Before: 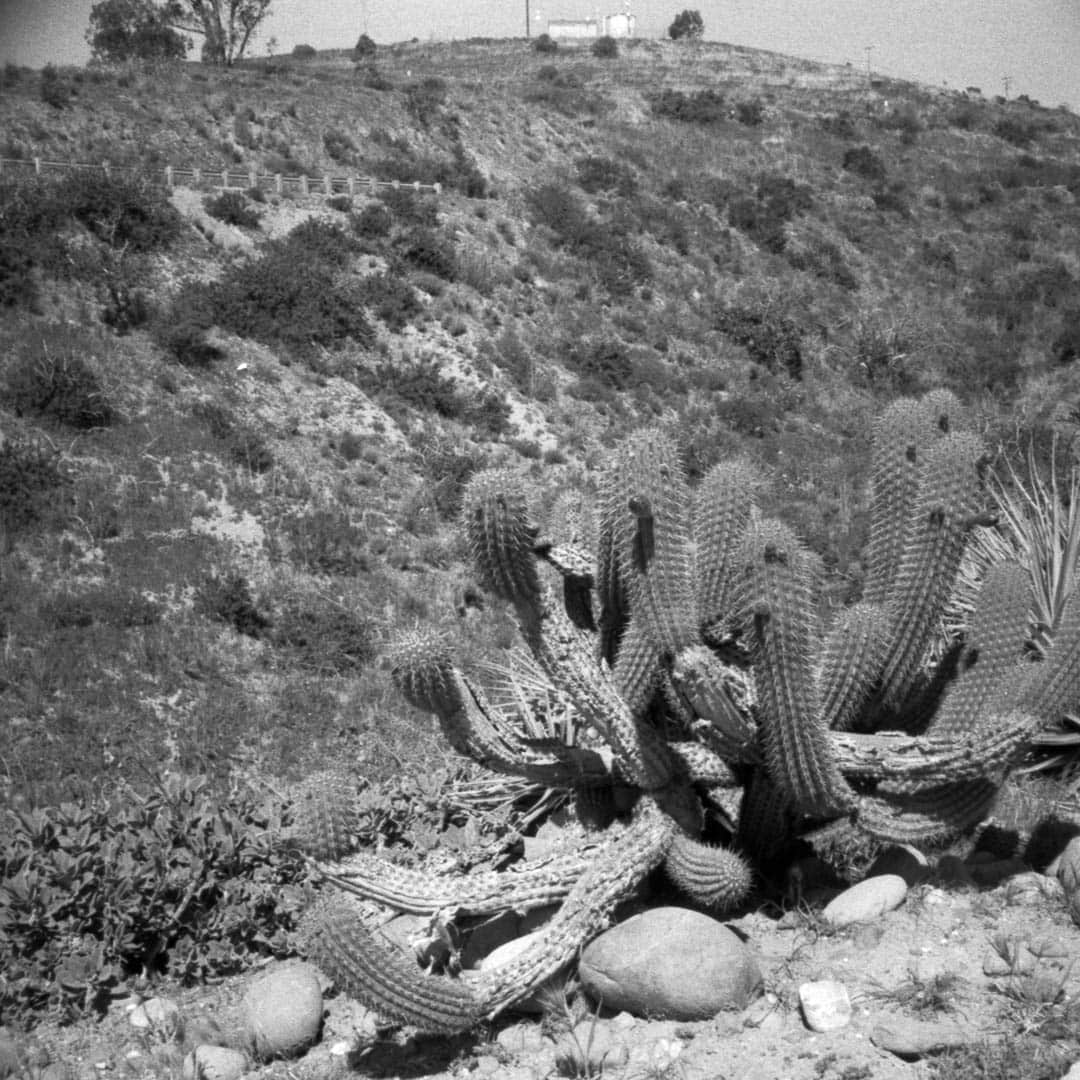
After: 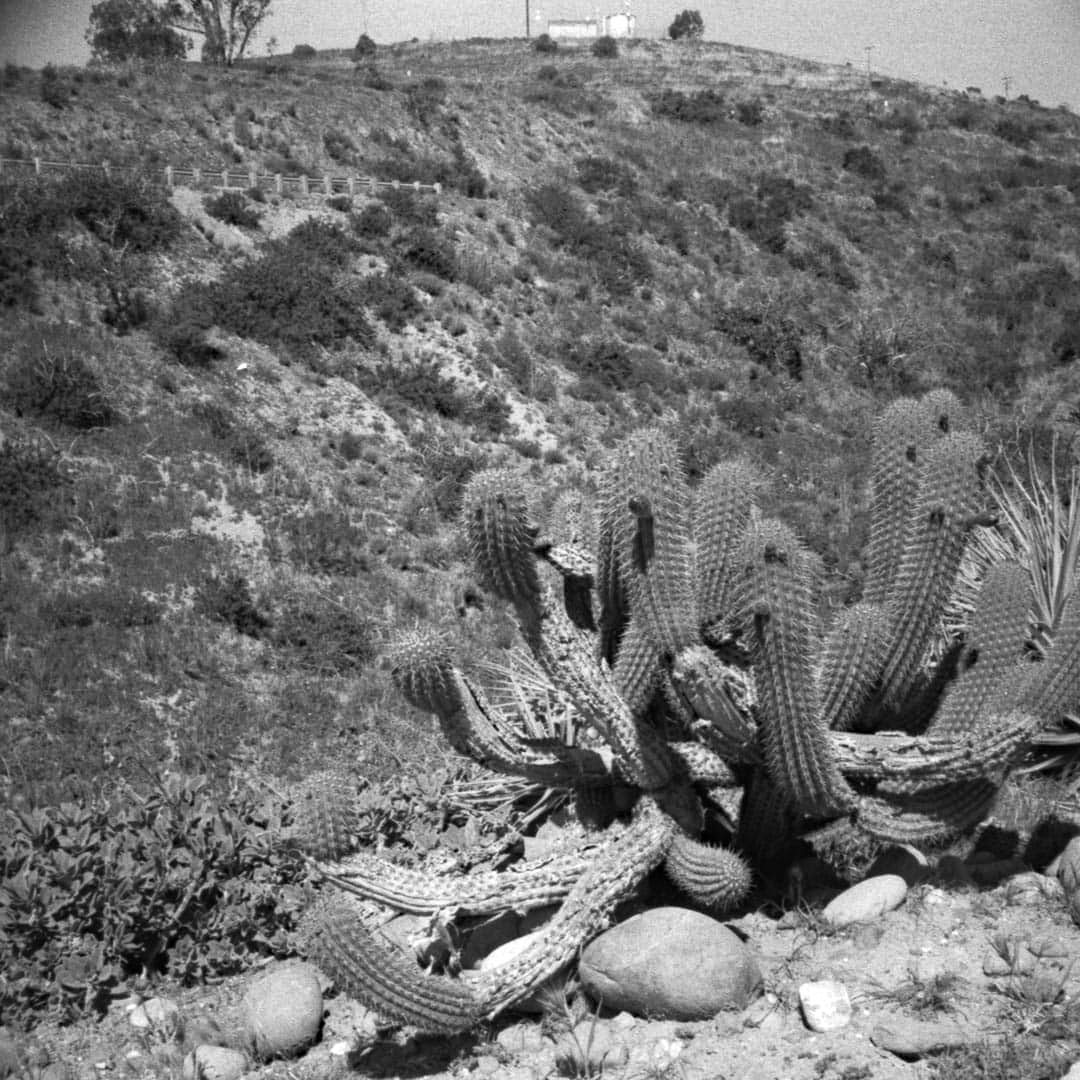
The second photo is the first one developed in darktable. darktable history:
exposure: black level correction -0.003, exposure 0.04 EV, compensate highlight preservation false
haze removal: compatibility mode true, adaptive false
